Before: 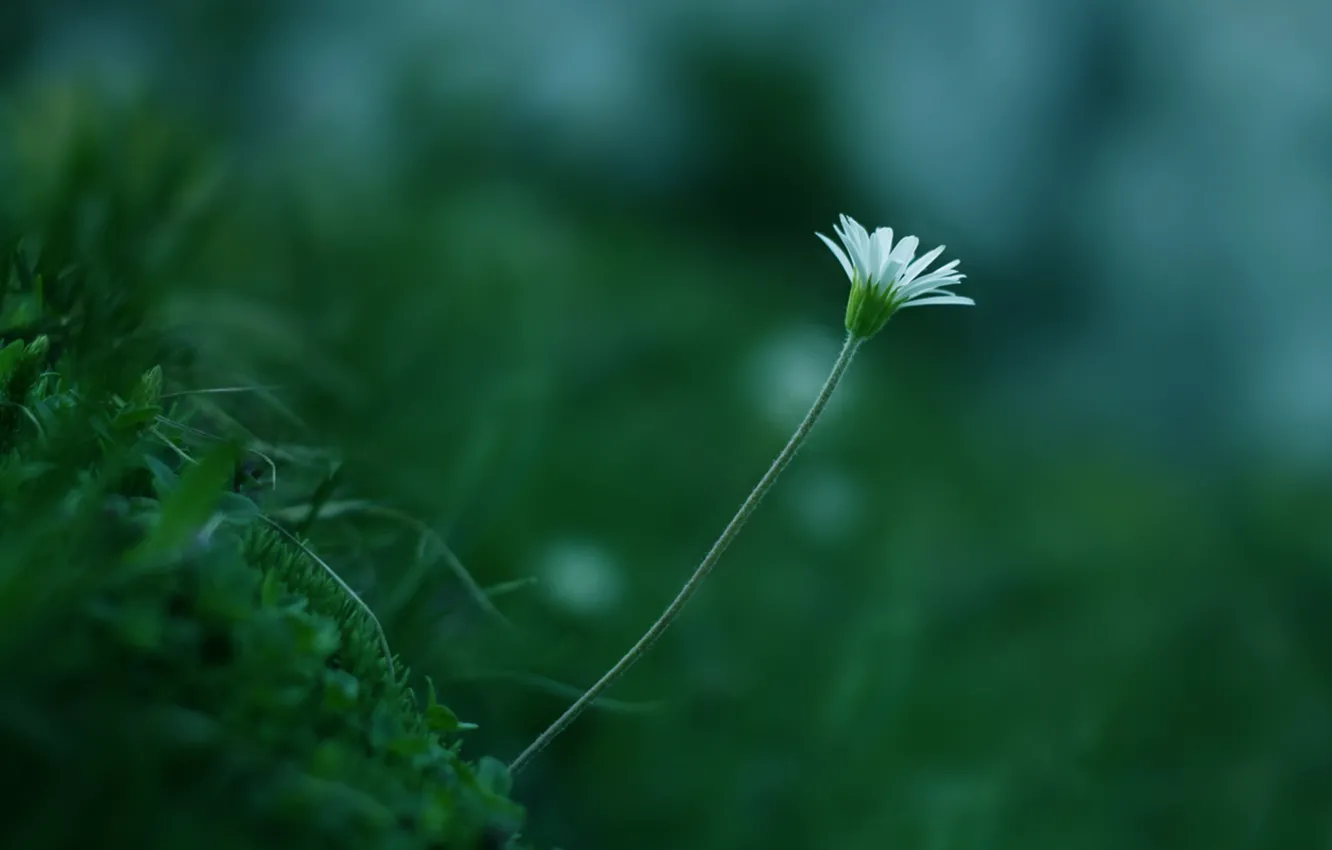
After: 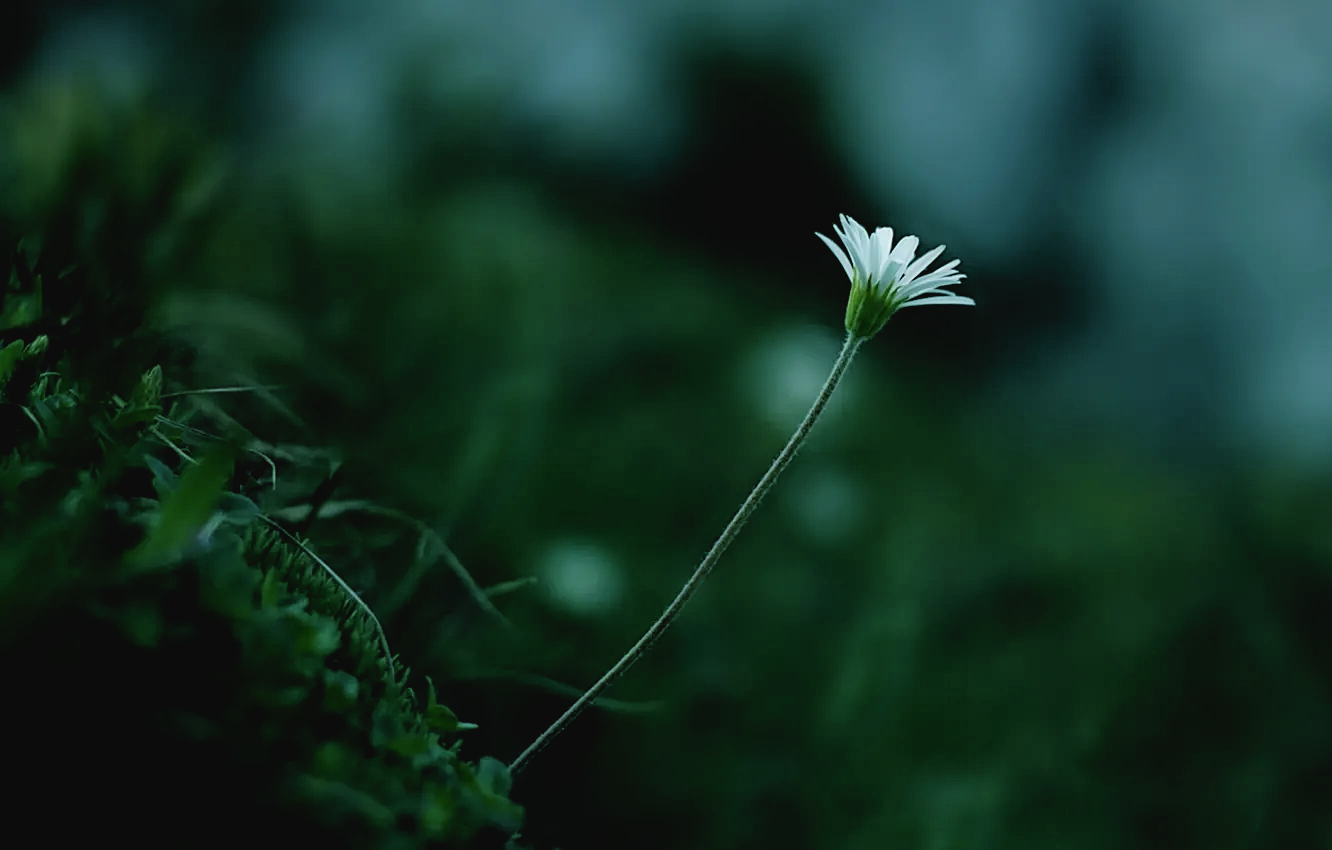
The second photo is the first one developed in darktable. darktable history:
haze removal: compatibility mode true, adaptive false
filmic rgb: black relative exposure -3.85 EV, white relative exposure 3.49 EV, threshold 5.96 EV, hardness 2.65, contrast 1.104, color science v6 (2022), enable highlight reconstruction true
sharpen: amount 0.49
contrast brightness saturation: contrast -0.083, brightness -0.045, saturation -0.106
